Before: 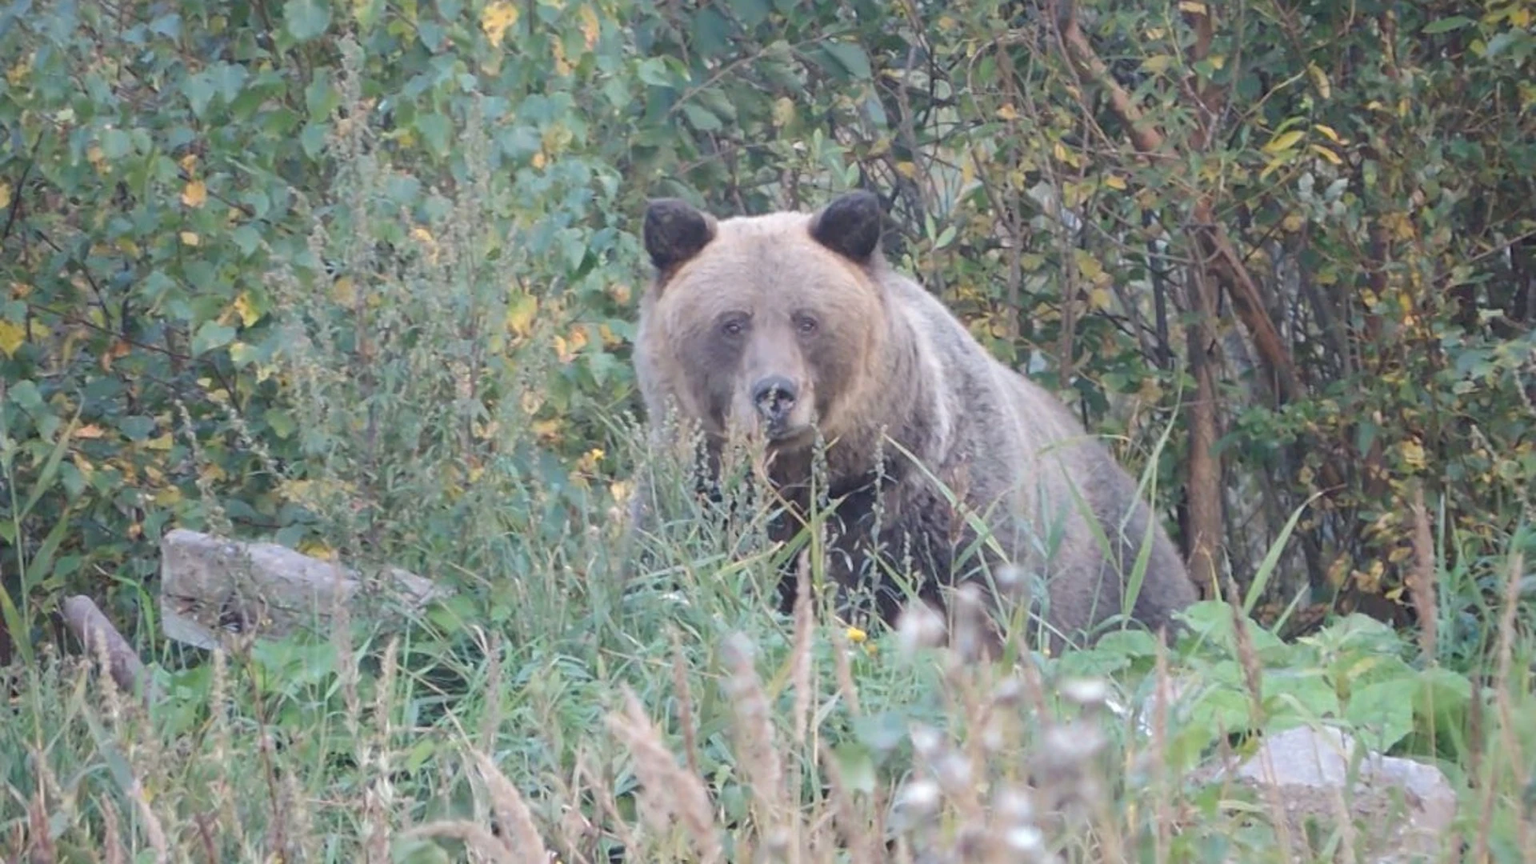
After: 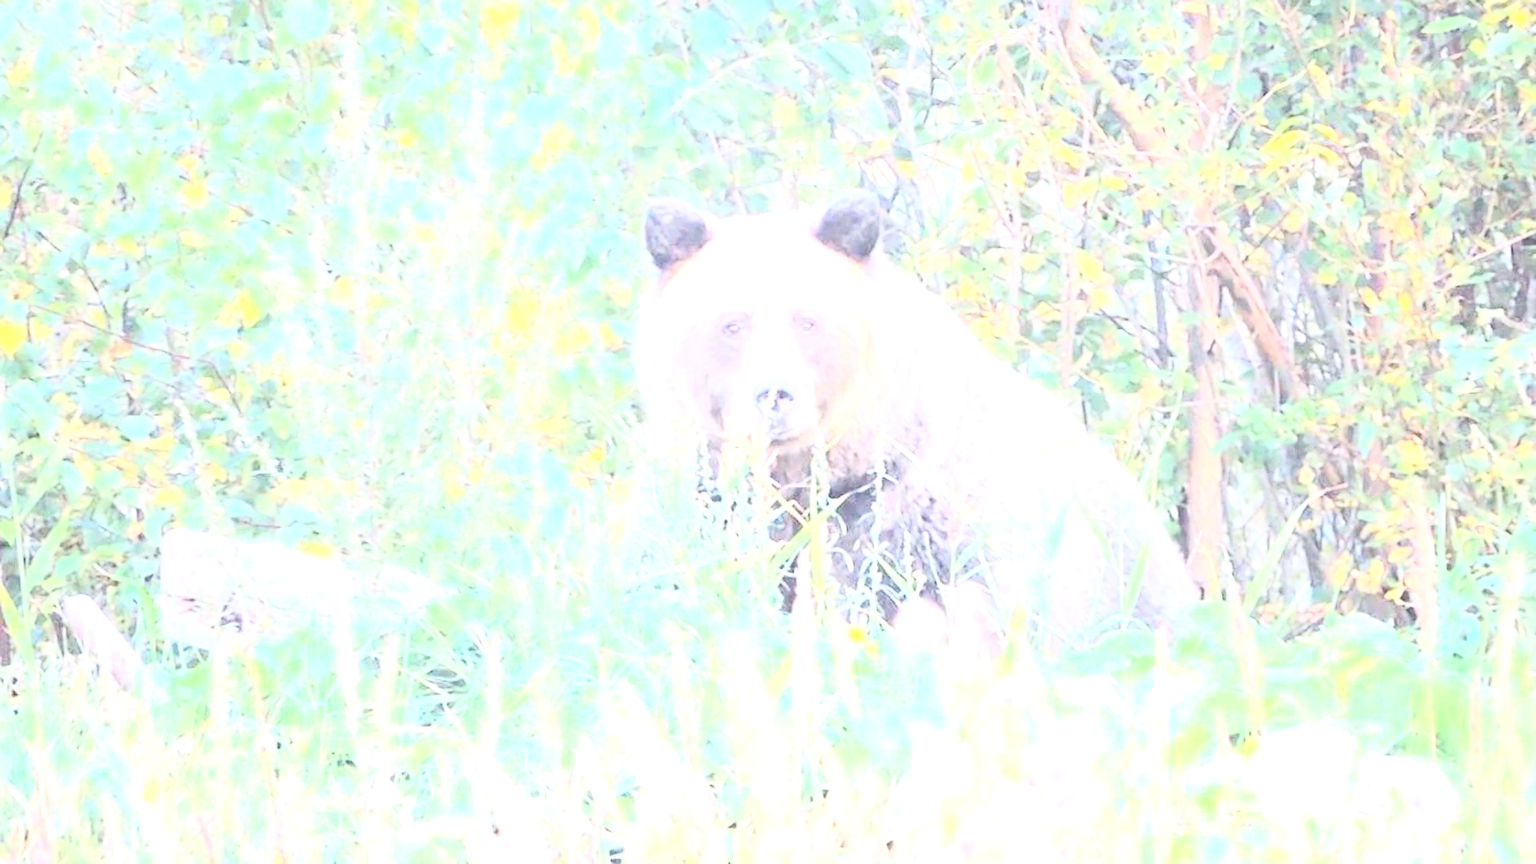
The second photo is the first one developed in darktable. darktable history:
contrast brightness saturation: contrast 0.382, brightness 0.524
exposure: black level correction 0, exposure 2.15 EV, compensate highlight preservation false
